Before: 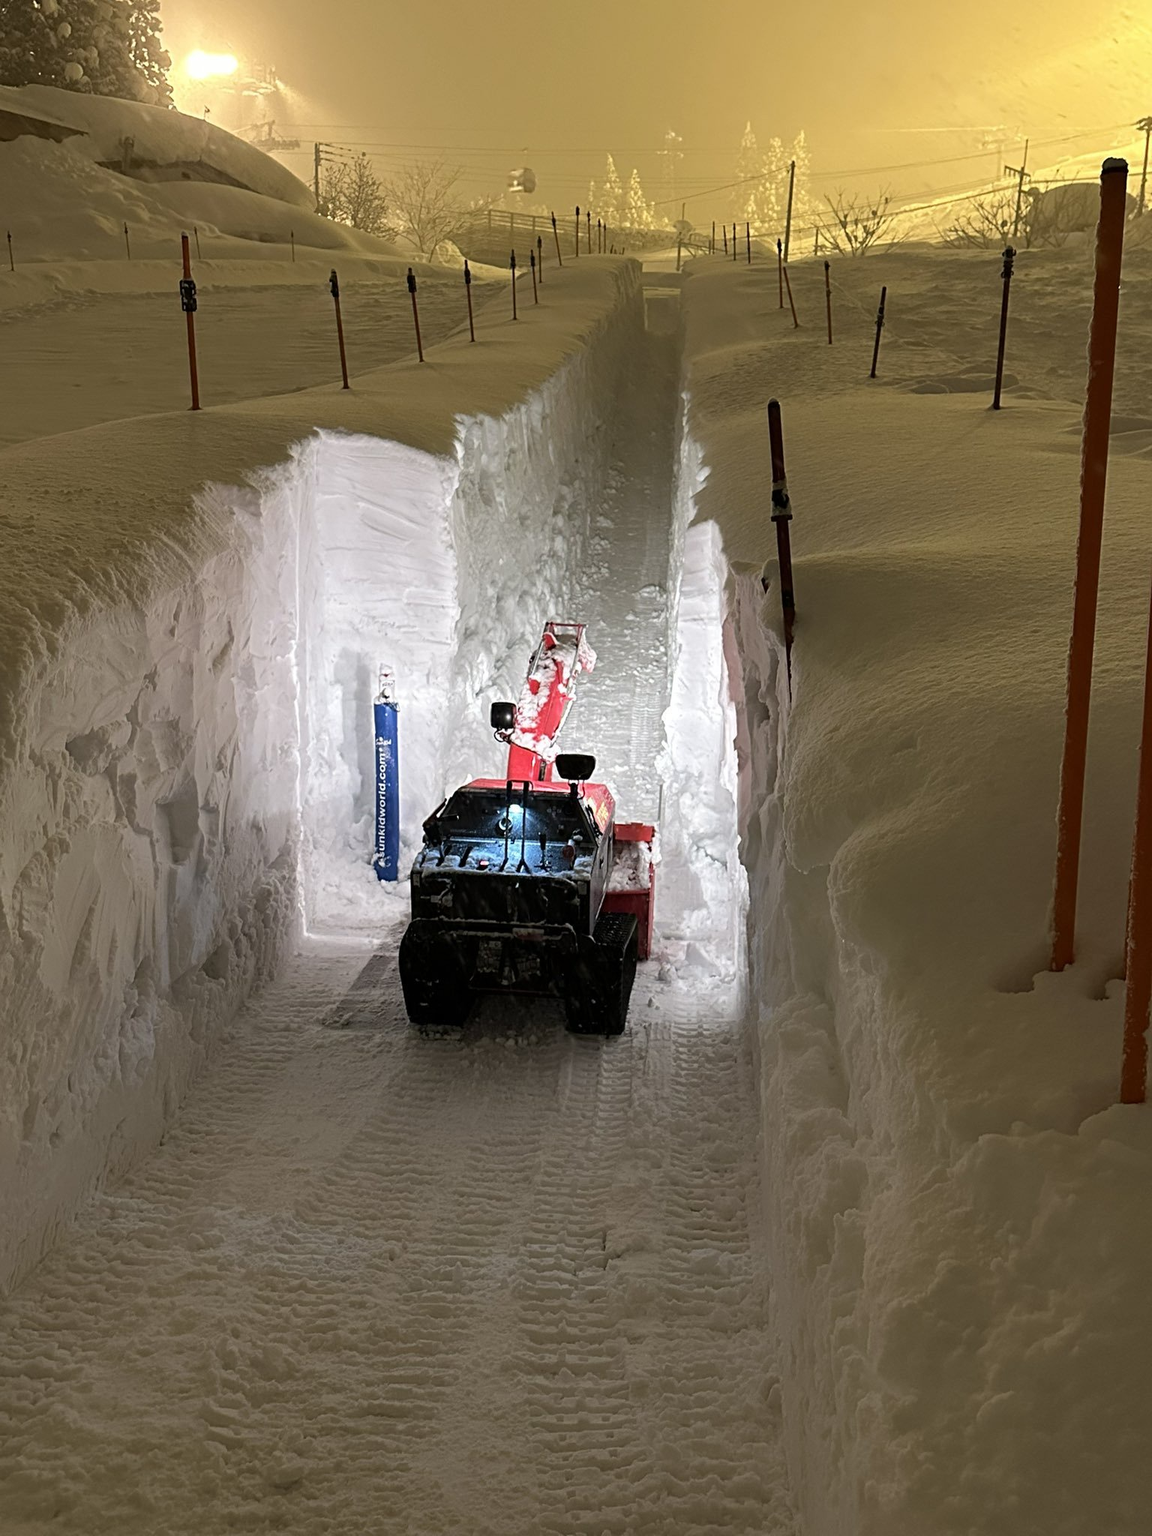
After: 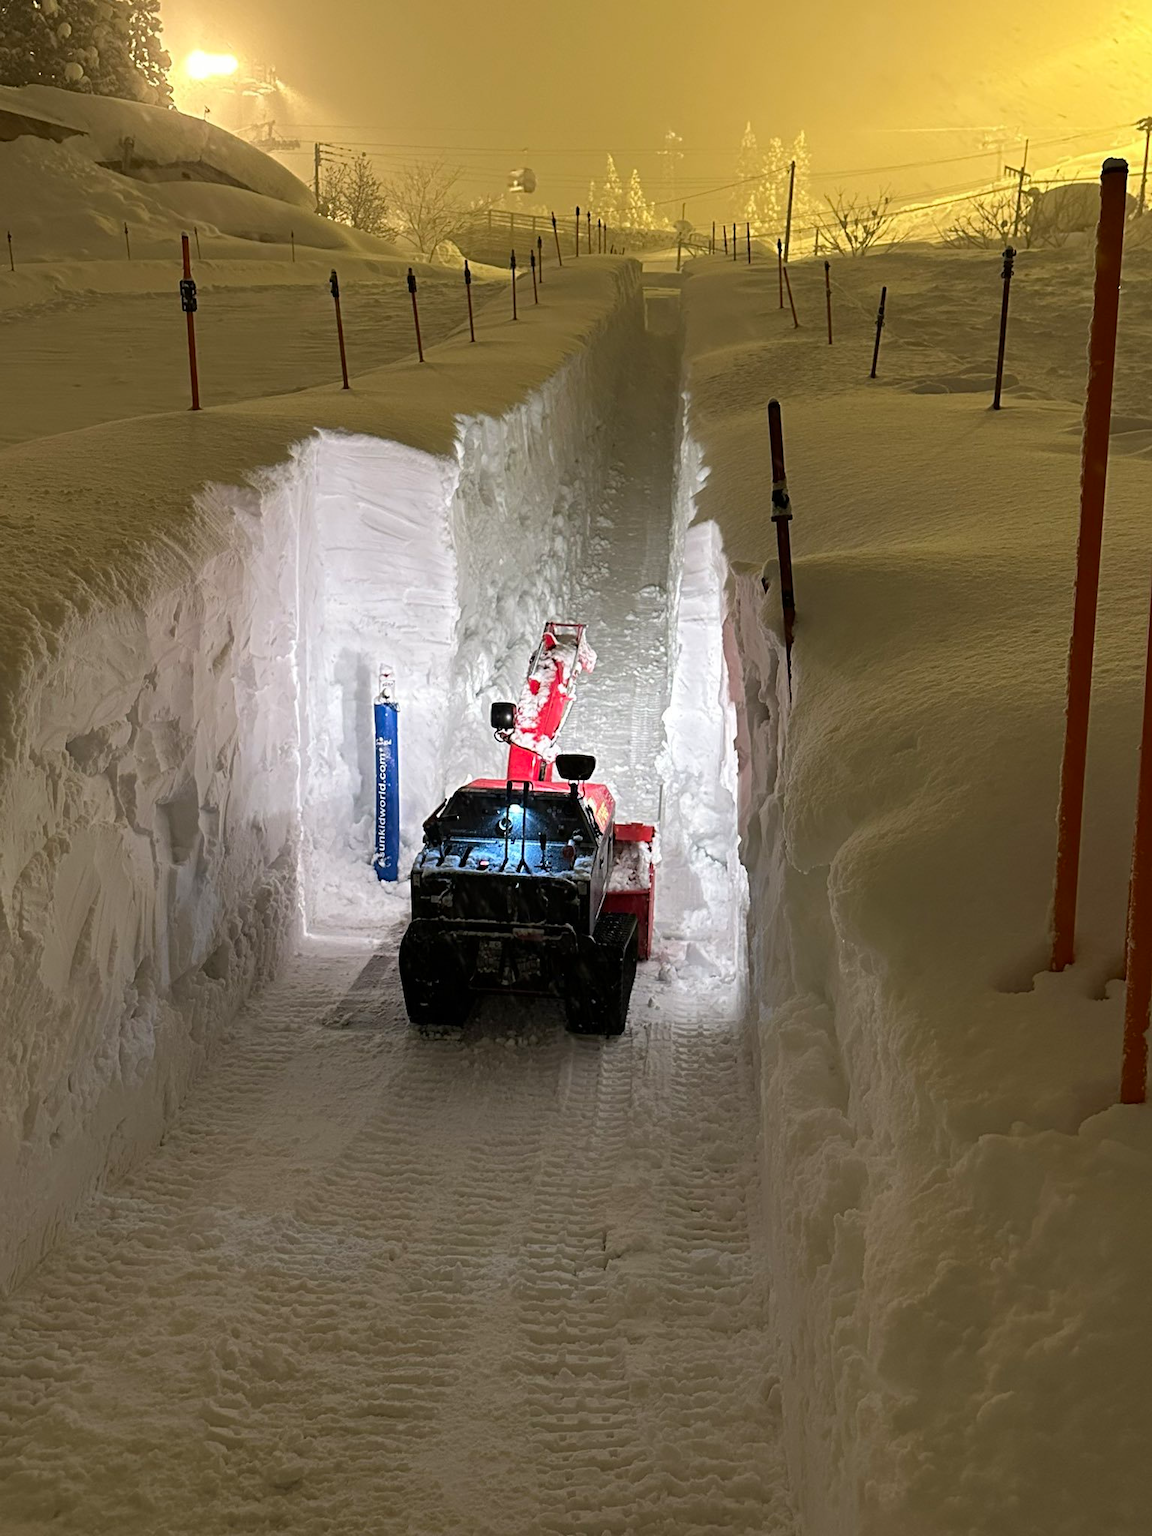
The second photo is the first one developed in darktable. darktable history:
color zones: curves: ch1 [(0.25, 0.61) (0.75, 0.248)]
